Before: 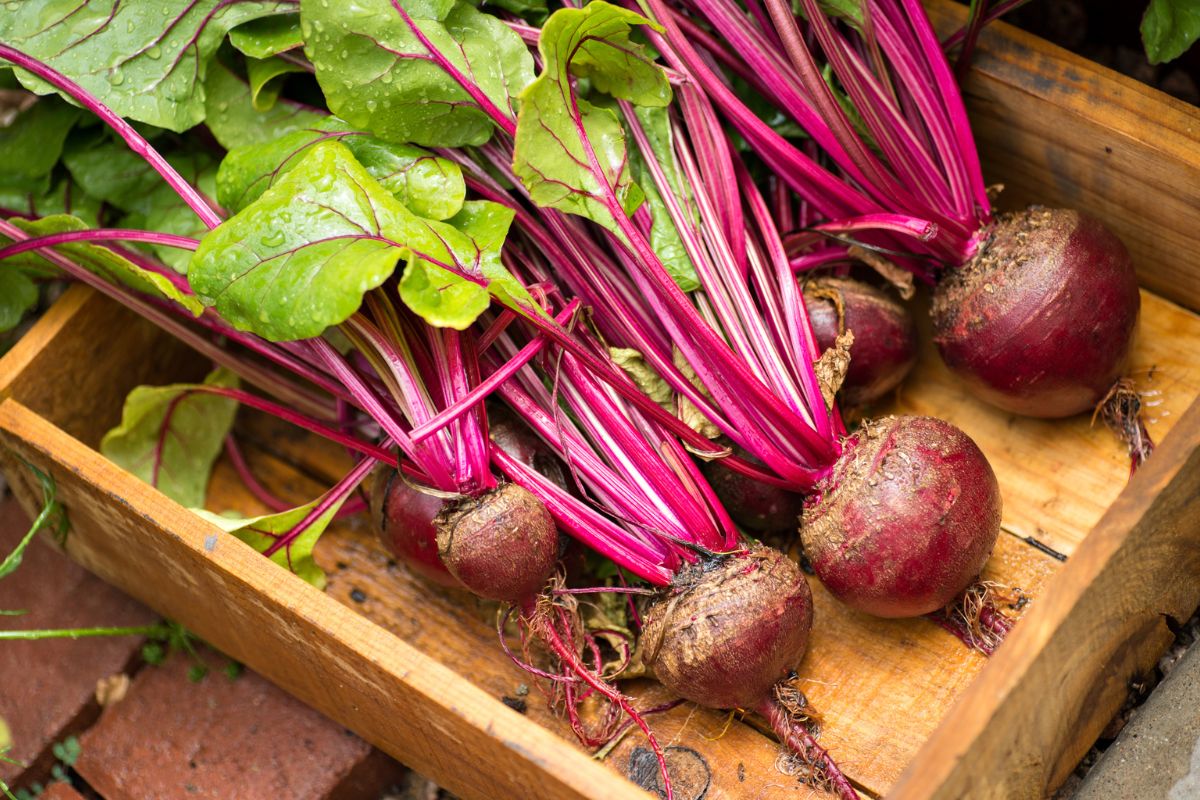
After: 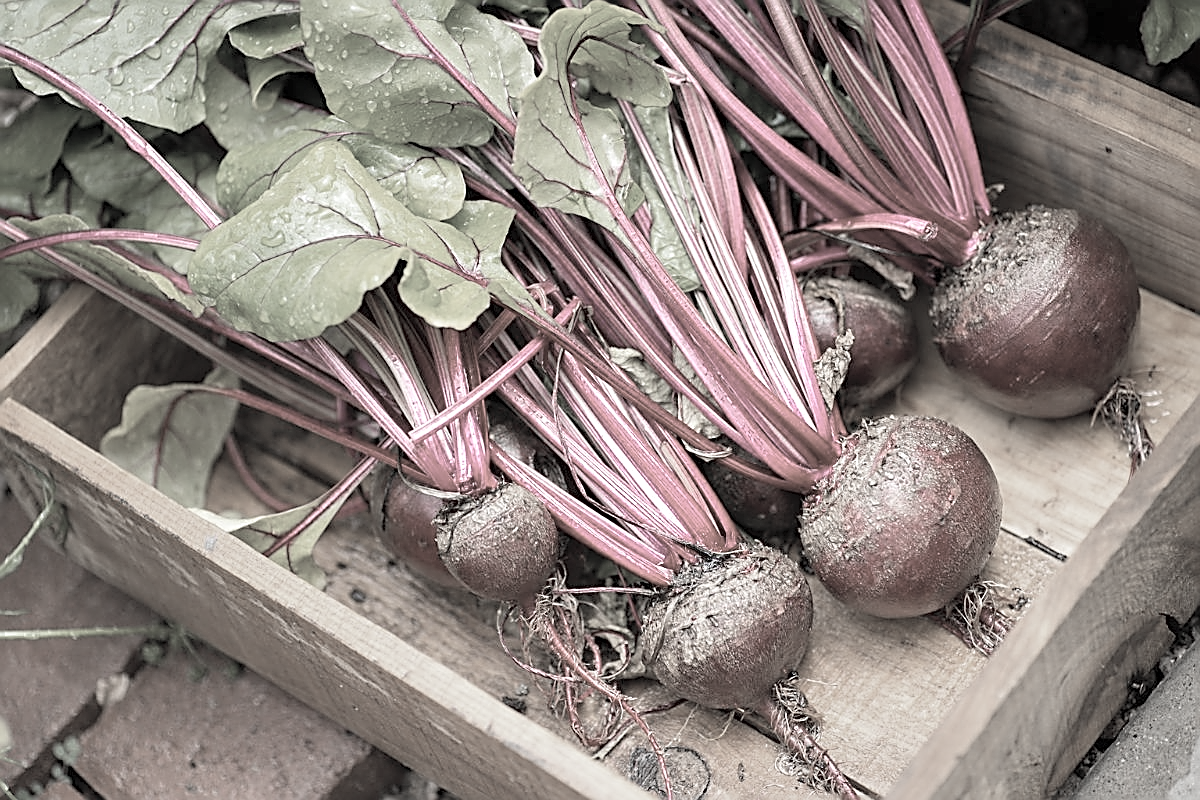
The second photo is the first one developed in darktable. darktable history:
sharpen: radius 1.708, amount 1.301
color zones: curves: ch0 [(0, 0.613) (0.01, 0.613) (0.245, 0.448) (0.498, 0.529) (0.642, 0.665) (0.879, 0.777) (0.99, 0.613)]; ch1 [(0, 0.272) (0.219, 0.127) (0.724, 0.346)]
contrast brightness saturation: brightness 0.188, saturation -0.497
